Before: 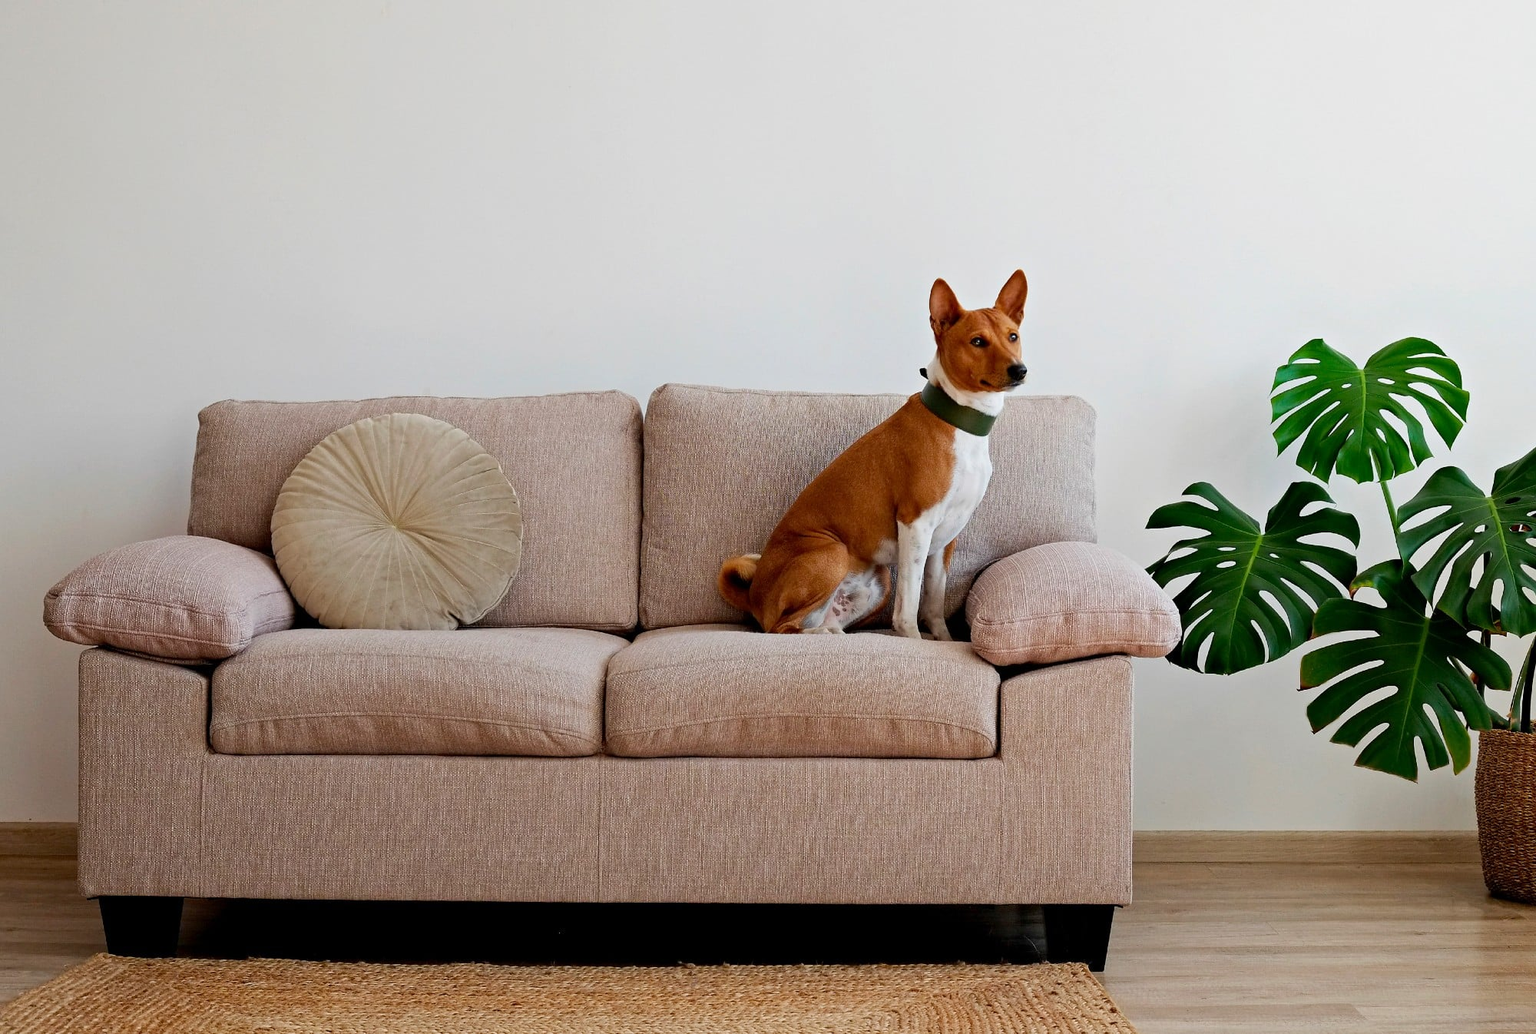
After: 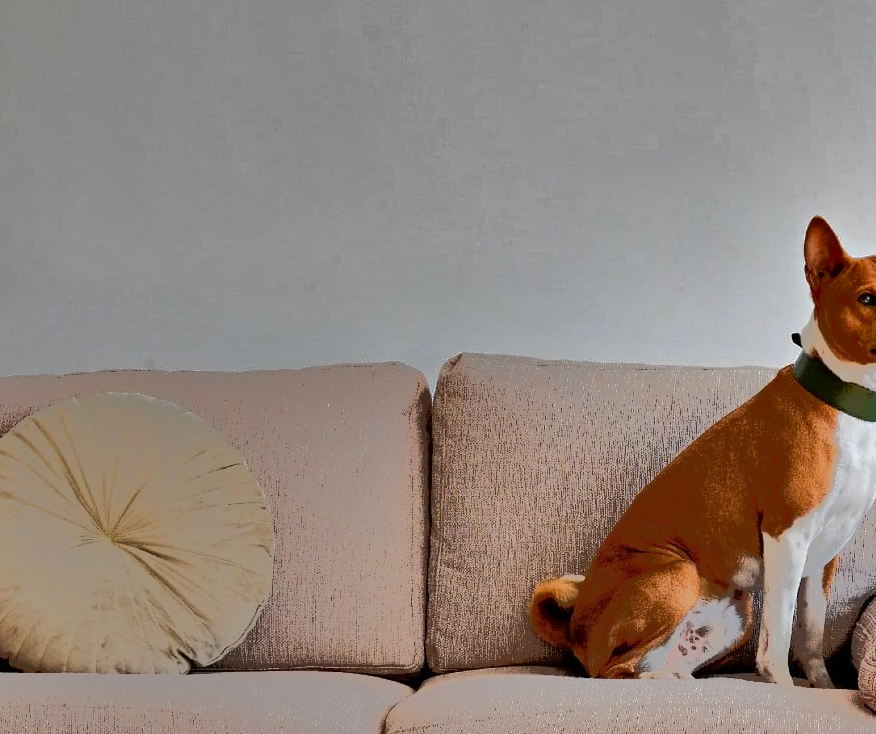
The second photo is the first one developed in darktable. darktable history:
crop: left 20.332%, top 10.878%, right 35.822%, bottom 34.548%
shadows and highlights: shadows 24.69, highlights -78.68, soften with gaussian
tone equalizer: -7 EV -0.594 EV, -6 EV 1.01 EV, -5 EV -0.48 EV, -4 EV 0.451 EV, -3 EV 0.411 EV, -2 EV 0.164 EV, -1 EV -0.176 EV, +0 EV -0.379 EV, edges refinement/feathering 500, mask exposure compensation -1.57 EV, preserve details no
